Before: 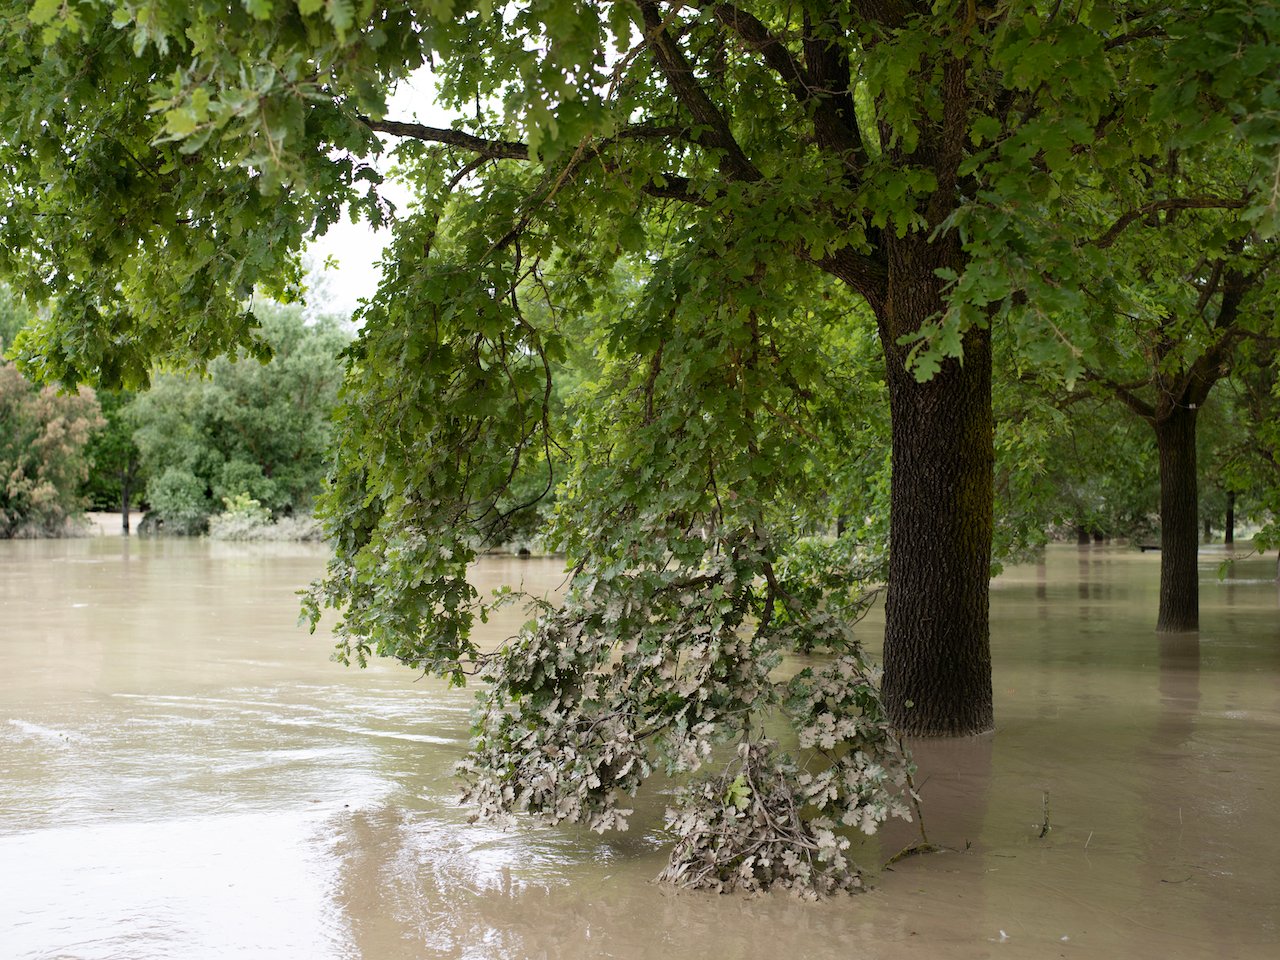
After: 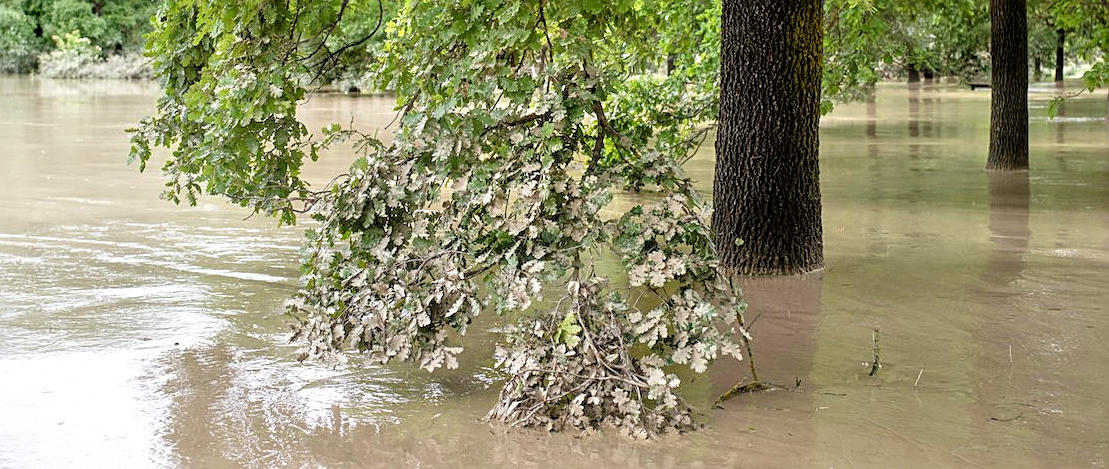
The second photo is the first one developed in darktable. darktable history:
tone equalizer: -7 EV 0.15 EV, -6 EV 0.6 EV, -5 EV 1.15 EV, -4 EV 1.33 EV, -3 EV 1.15 EV, -2 EV 0.6 EV, -1 EV 0.15 EV, mask exposure compensation -0.5 EV
sharpen: on, module defaults
crop and rotate: left 13.306%, top 48.129%, bottom 2.928%
local contrast: detail 130%
